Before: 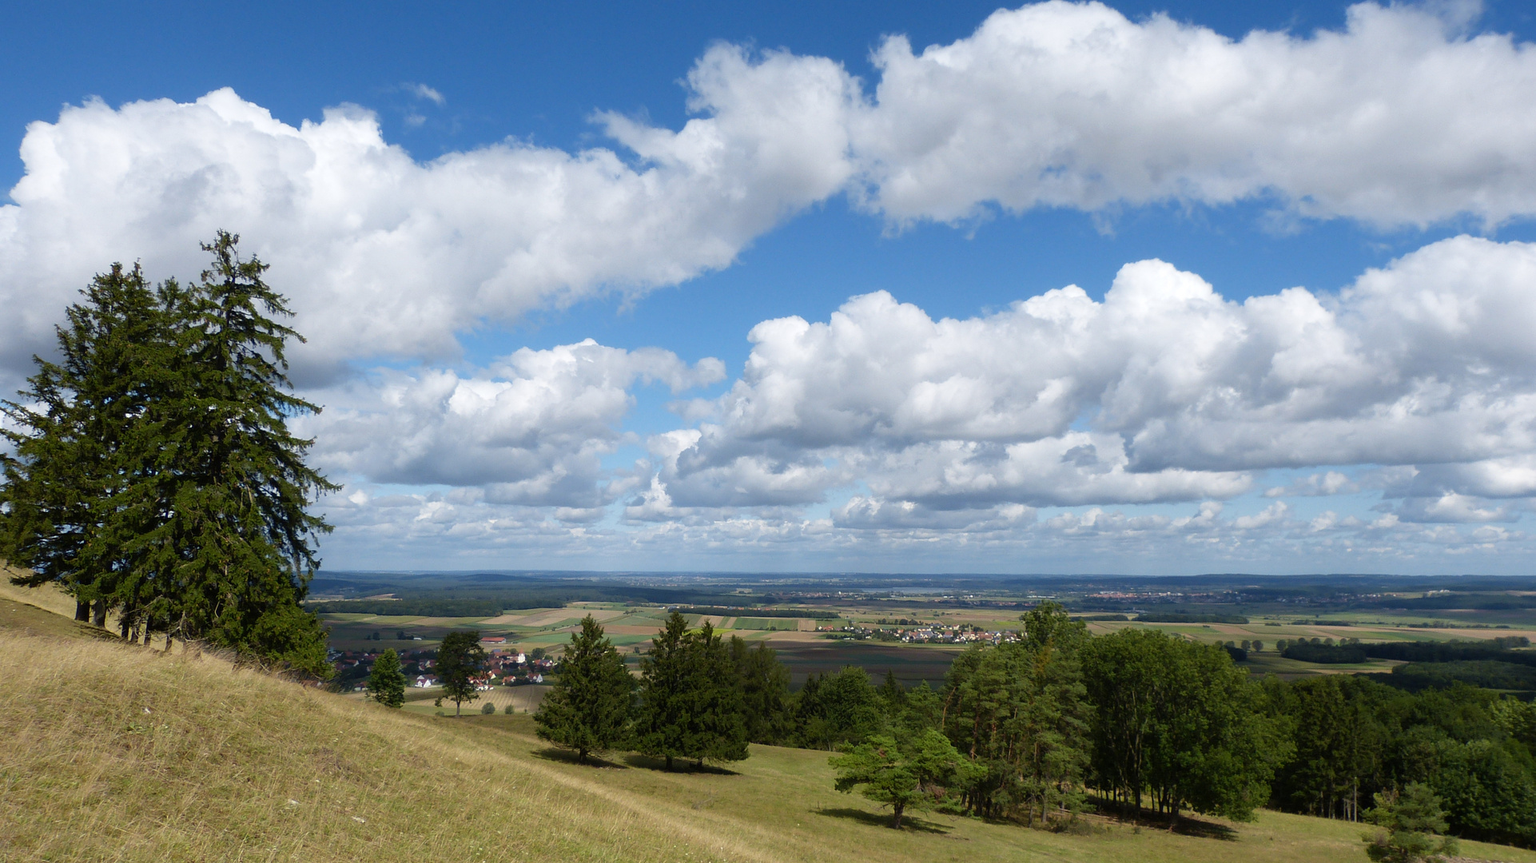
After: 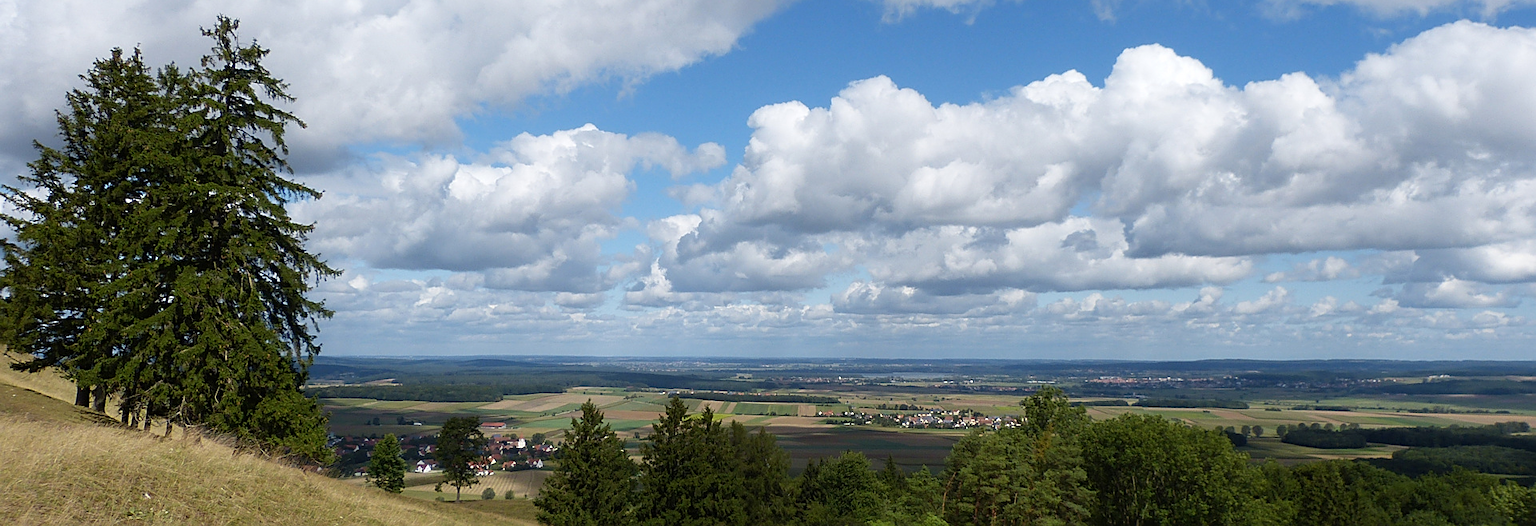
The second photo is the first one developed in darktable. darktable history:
crop and rotate: top 24.973%, bottom 13.98%
sharpen: on, module defaults
